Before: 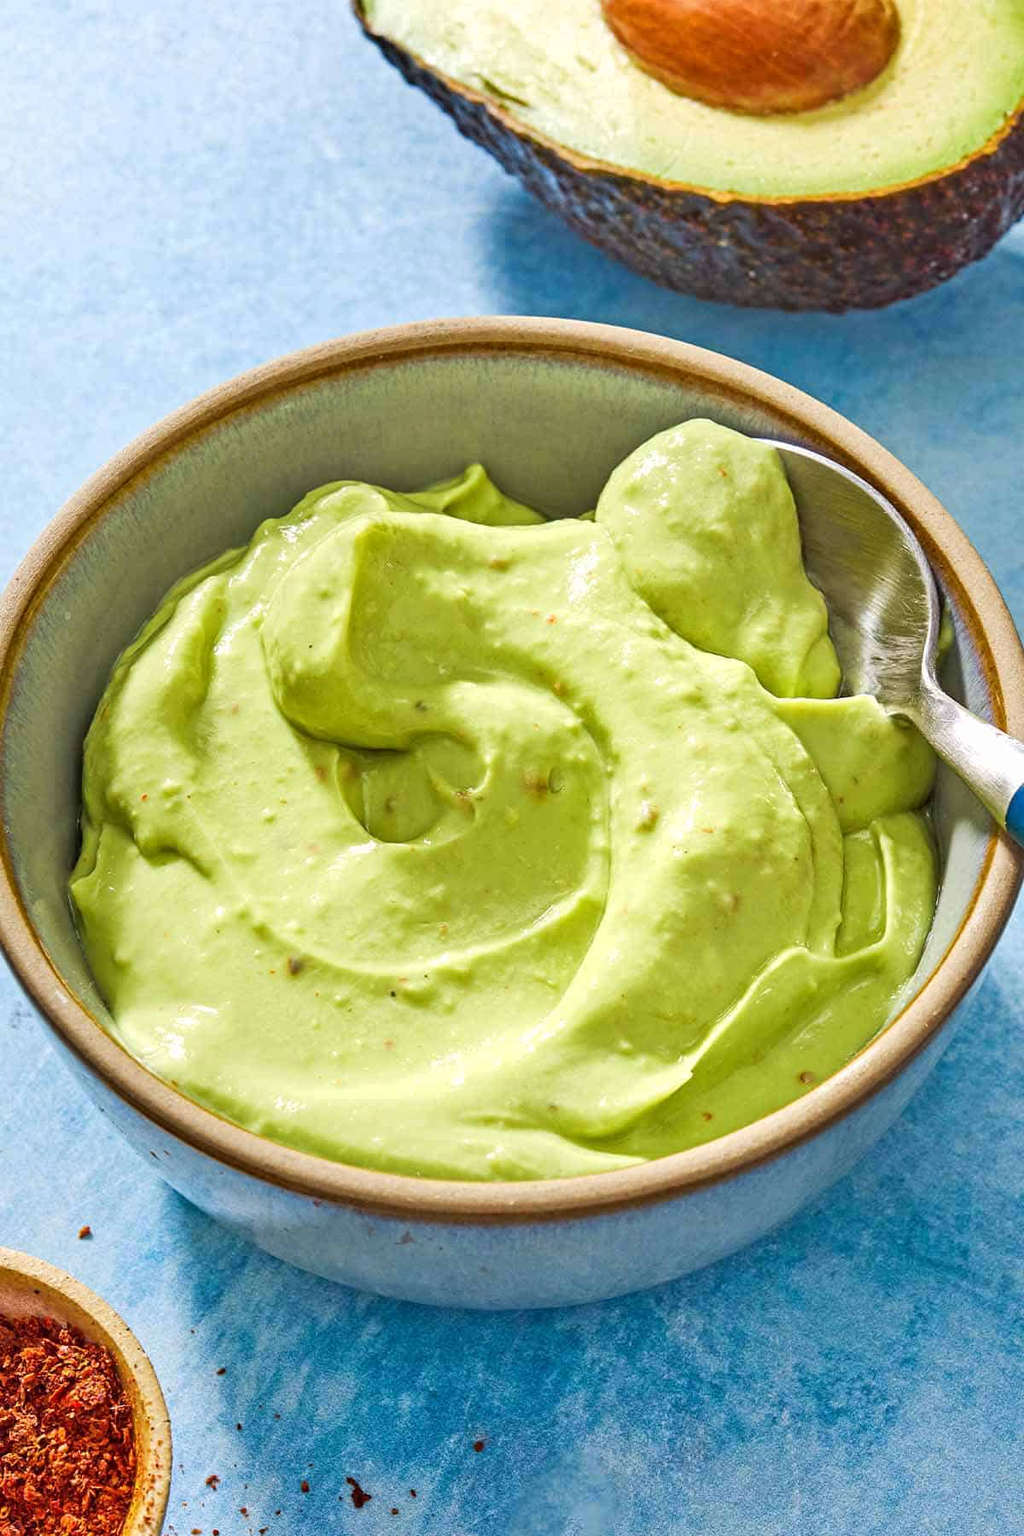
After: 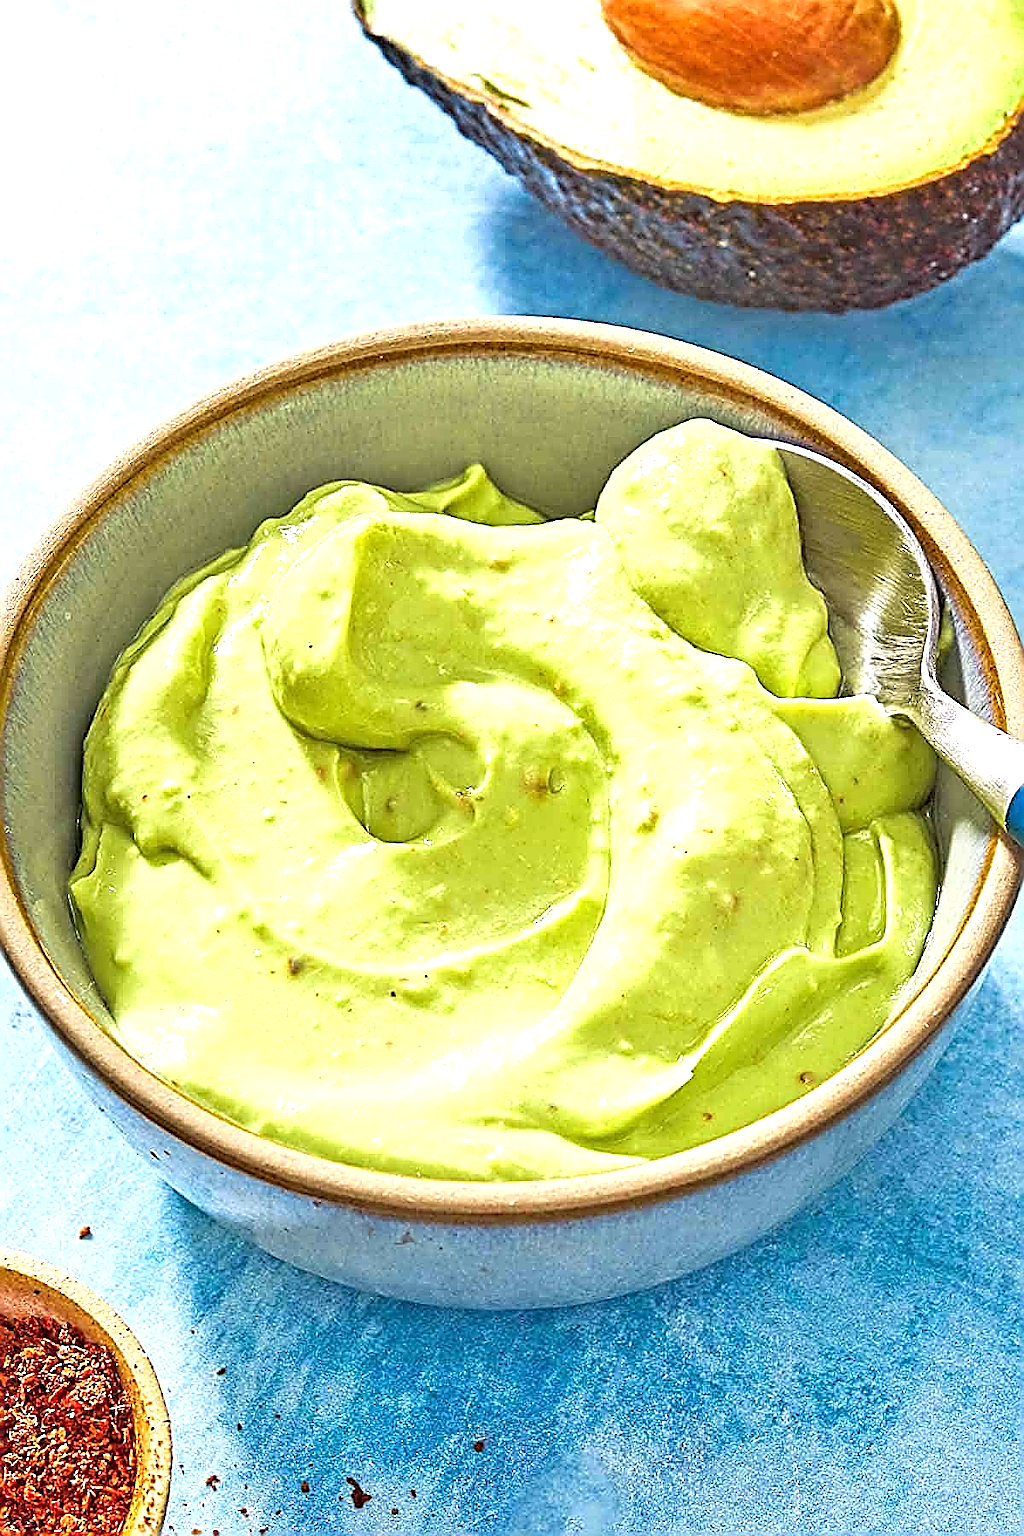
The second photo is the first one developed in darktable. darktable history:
exposure: black level correction 0, exposure 0.701 EV, compensate highlight preservation false
sharpen: amount 1.877
